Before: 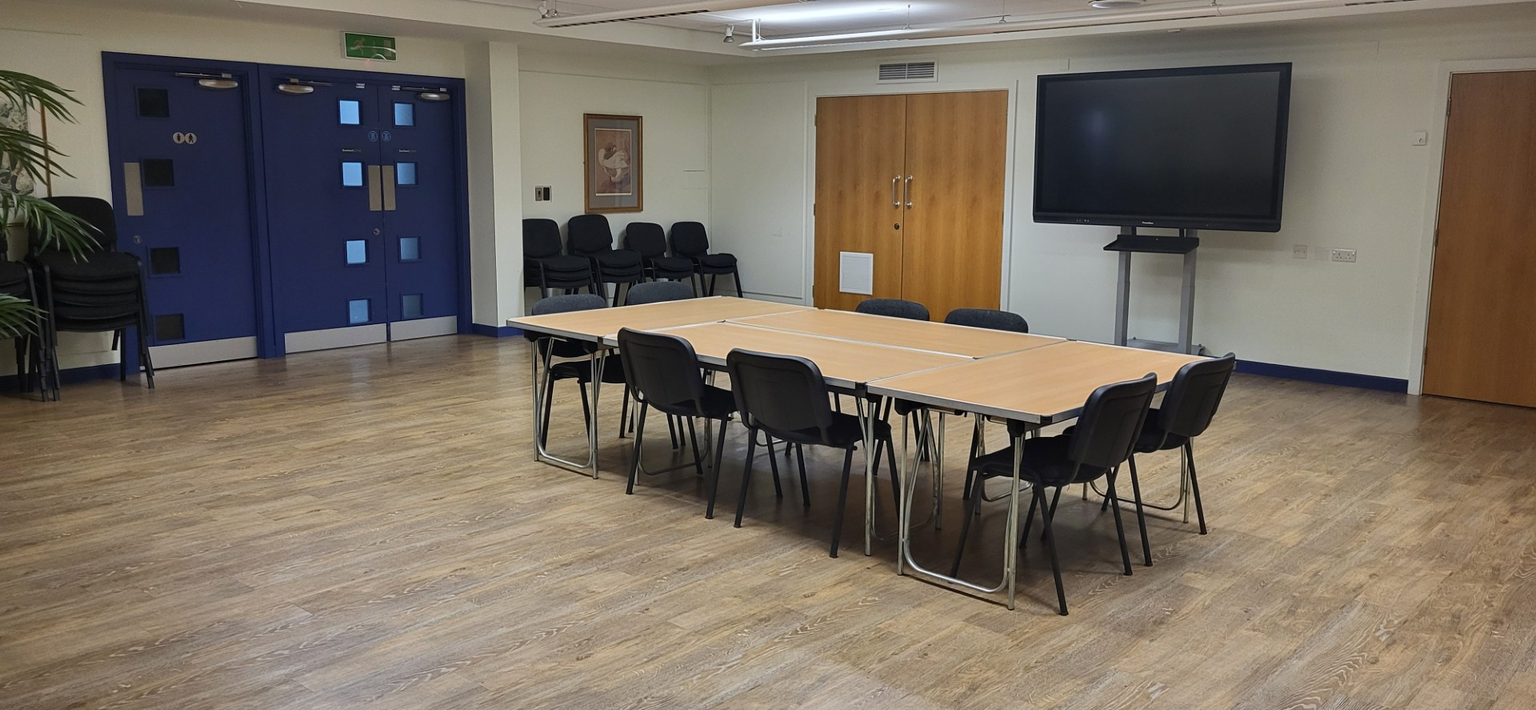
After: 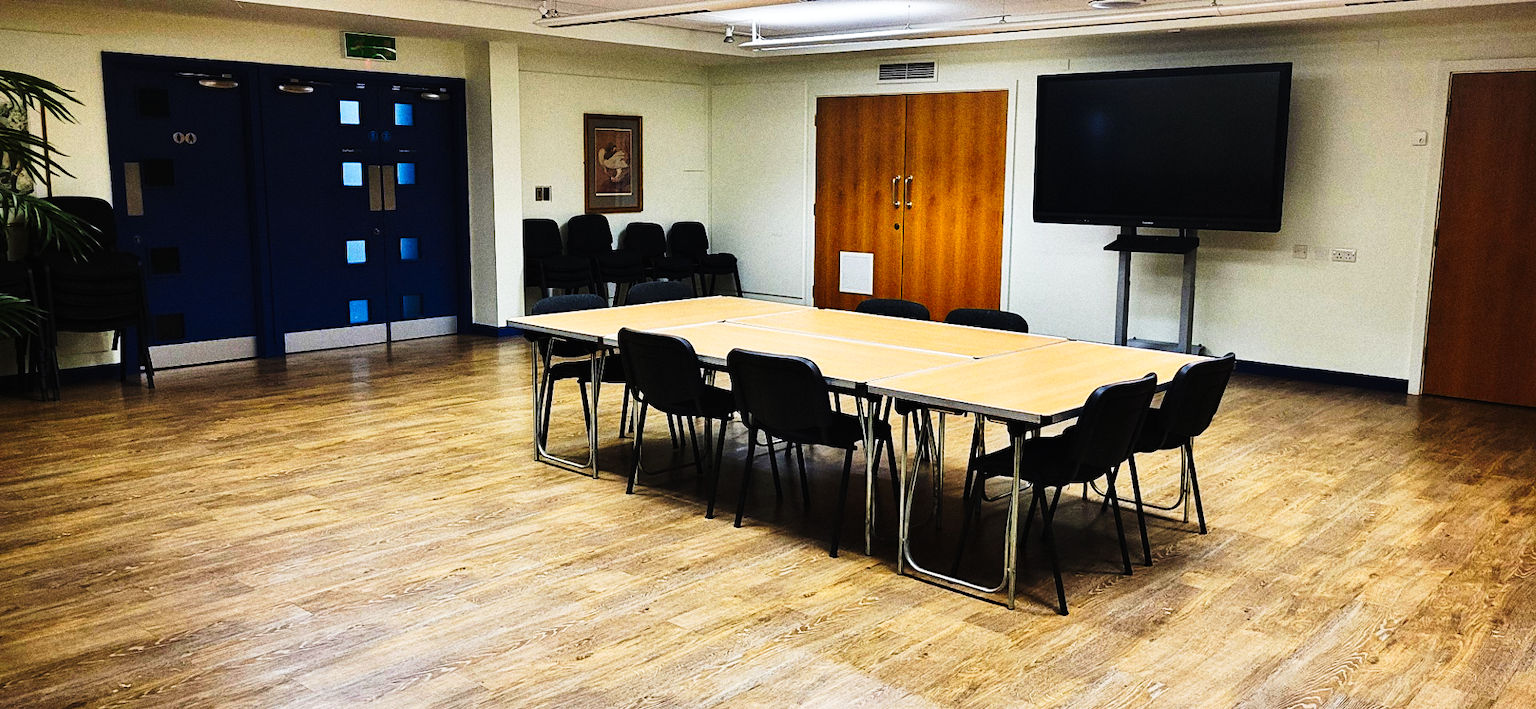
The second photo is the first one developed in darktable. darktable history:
tone curve: curves: ch0 [(0, 0) (0.003, 0.006) (0.011, 0.008) (0.025, 0.011) (0.044, 0.015) (0.069, 0.019) (0.1, 0.023) (0.136, 0.03) (0.177, 0.042) (0.224, 0.065) (0.277, 0.103) (0.335, 0.177) (0.399, 0.294) (0.468, 0.463) (0.543, 0.639) (0.623, 0.805) (0.709, 0.909) (0.801, 0.967) (0.898, 0.989) (1, 1)], preserve colors none
grain: coarseness 0.09 ISO, strength 40%
